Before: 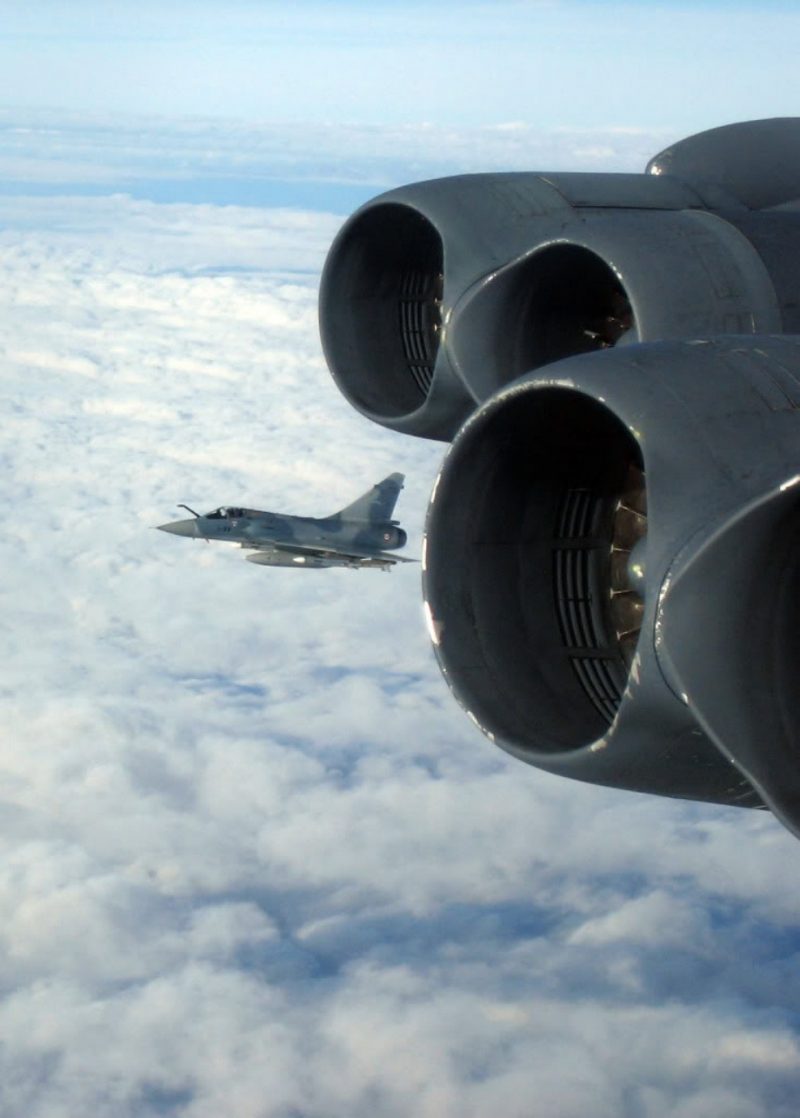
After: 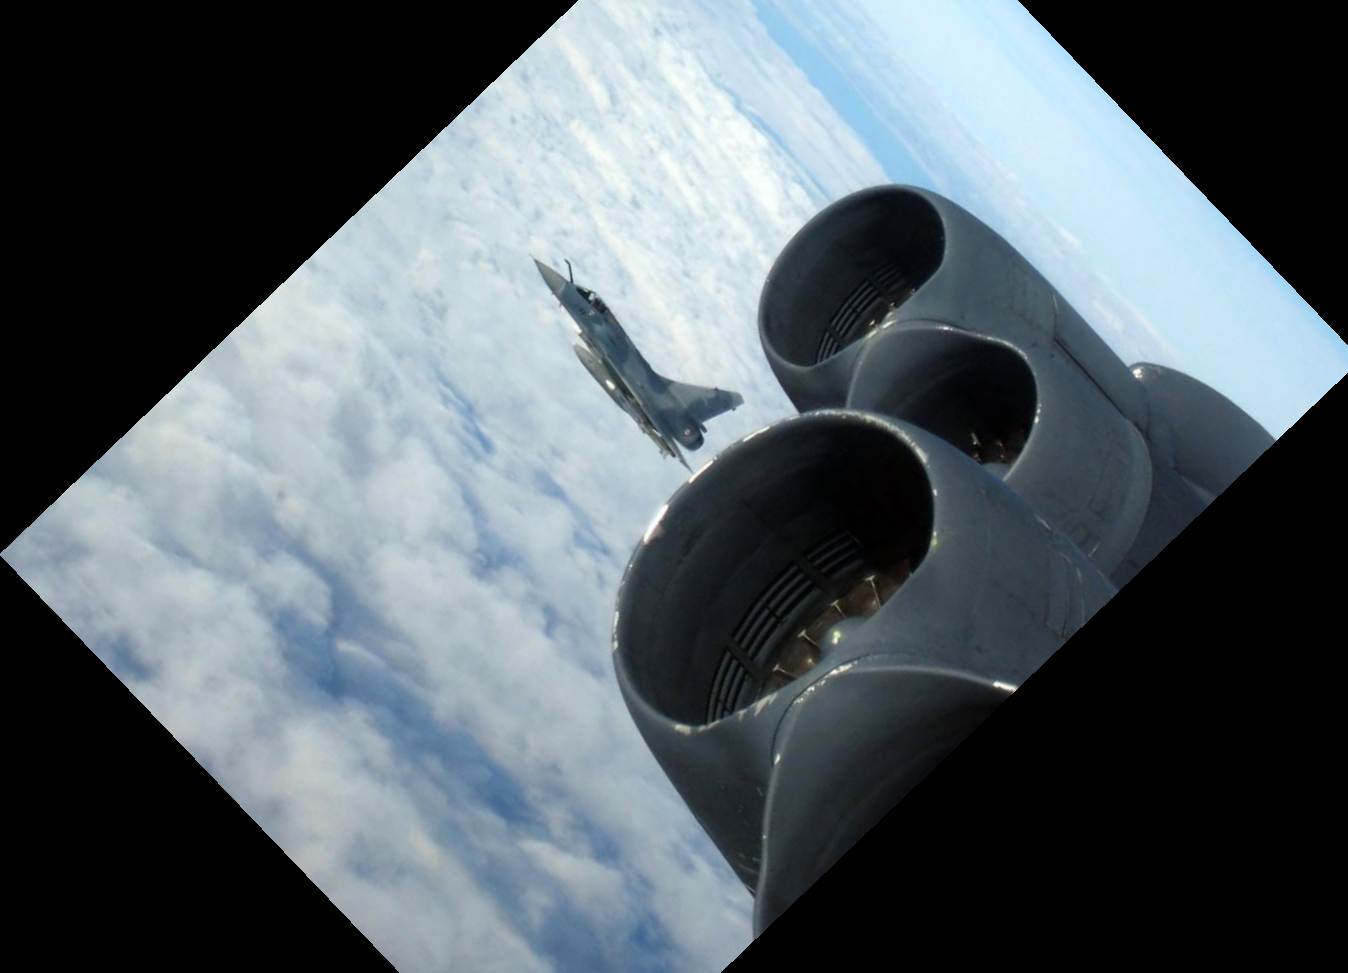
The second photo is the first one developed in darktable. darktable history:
white balance: red 0.982, blue 1.018
crop and rotate: angle -46.26°, top 16.234%, right 0.912%, bottom 11.704%
